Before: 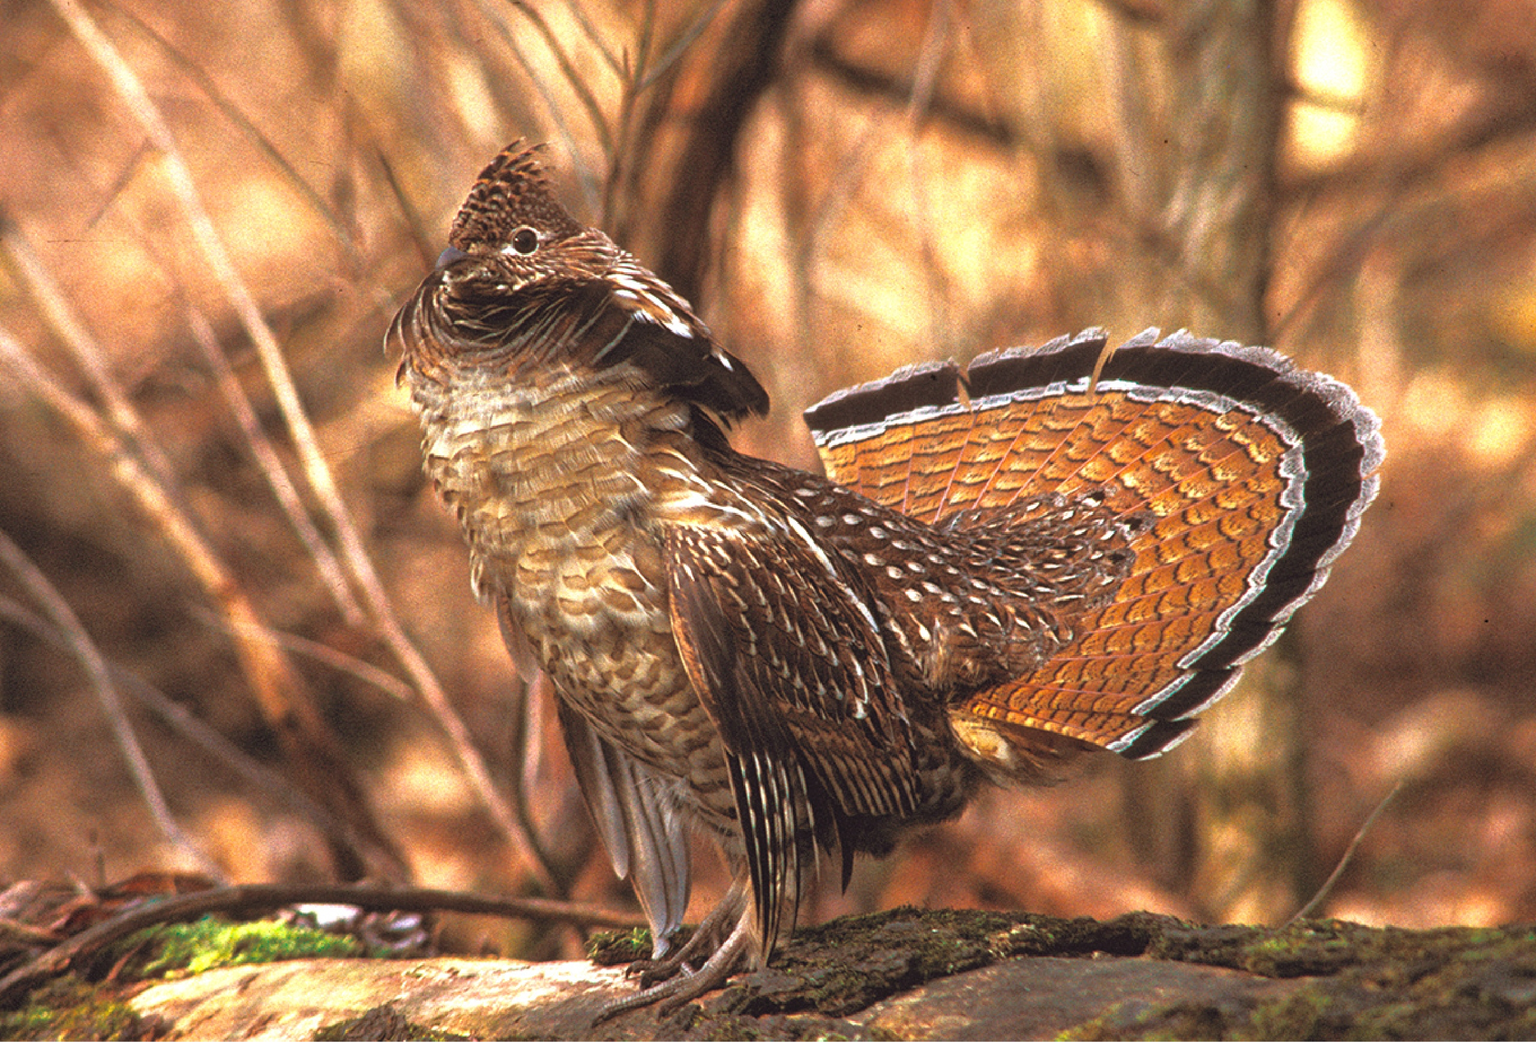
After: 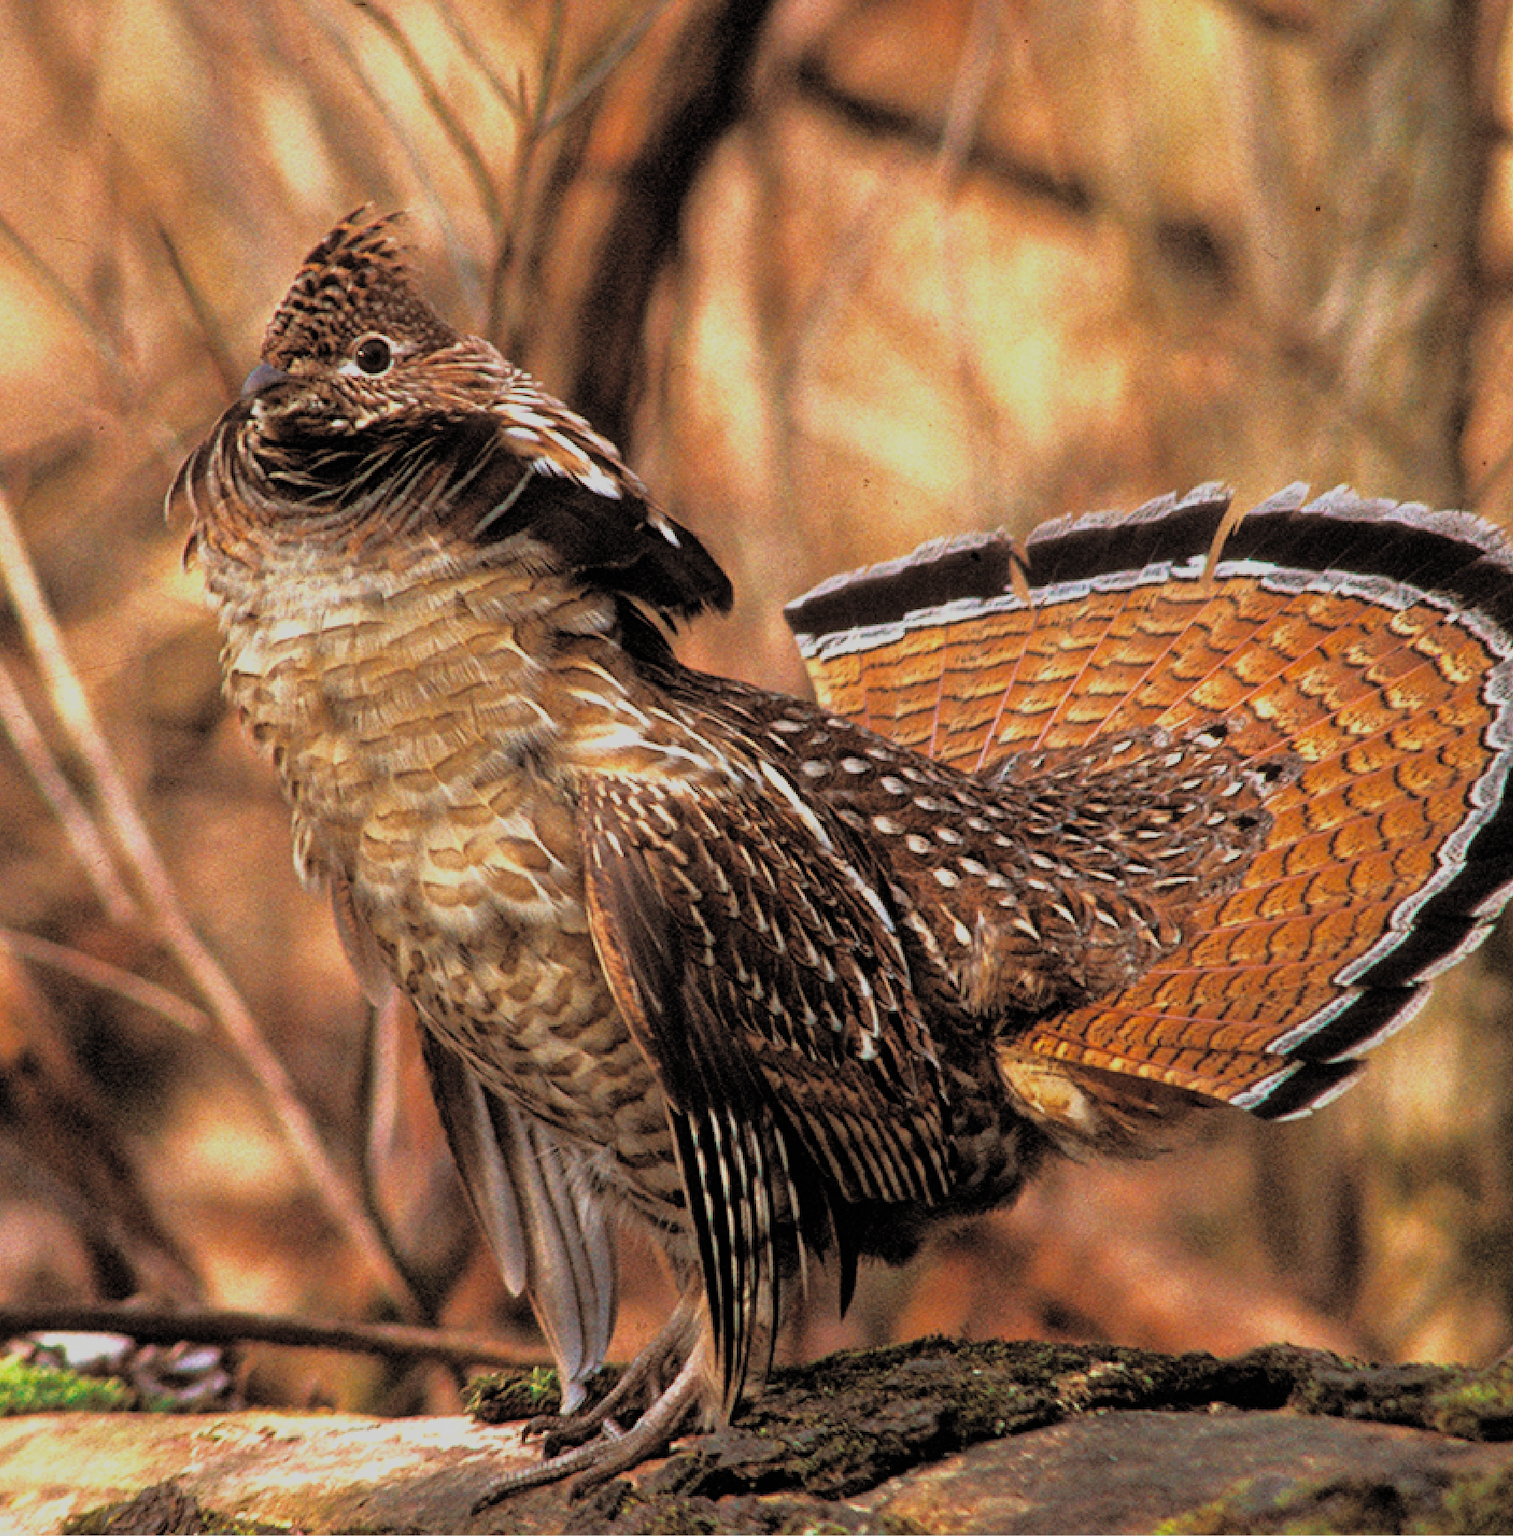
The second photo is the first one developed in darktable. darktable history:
filmic rgb: black relative exposure -4.58 EV, white relative exposure 4.8 EV, threshold 3 EV, hardness 2.36, latitude 36.07%, contrast 1.048, highlights saturation mix 1.32%, shadows ↔ highlights balance 1.25%, color science v4 (2020), enable highlight reconstruction true
exposure: exposure -0.072 EV, compensate highlight preservation false
crop and rotate: left 17.732%, right 15.423%
